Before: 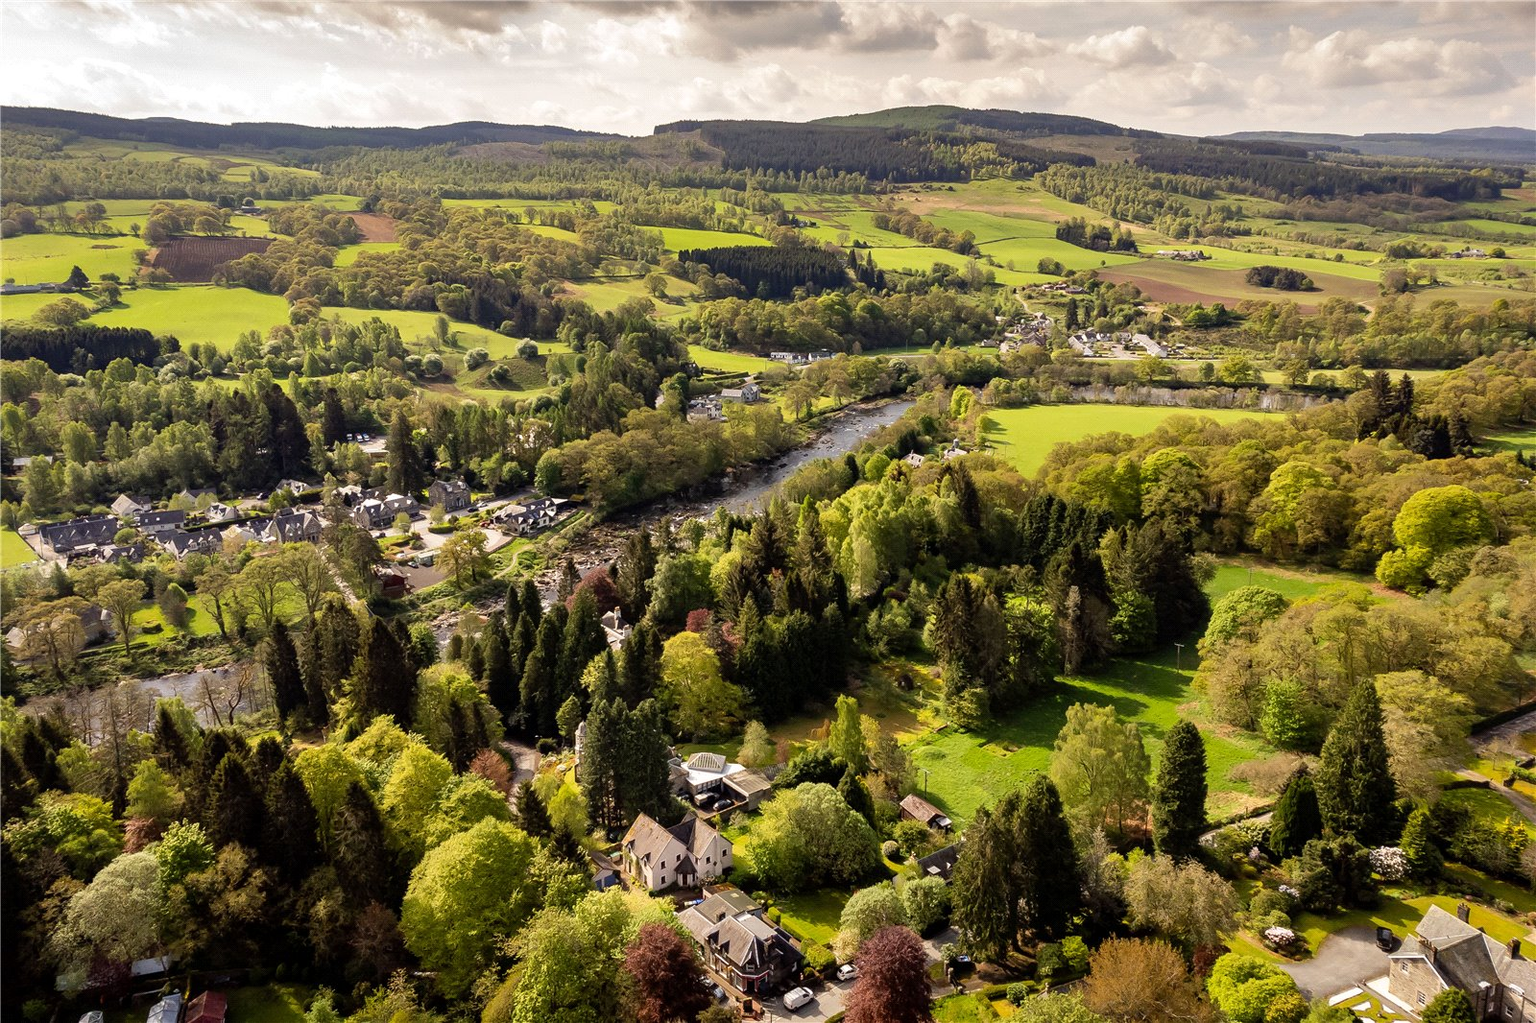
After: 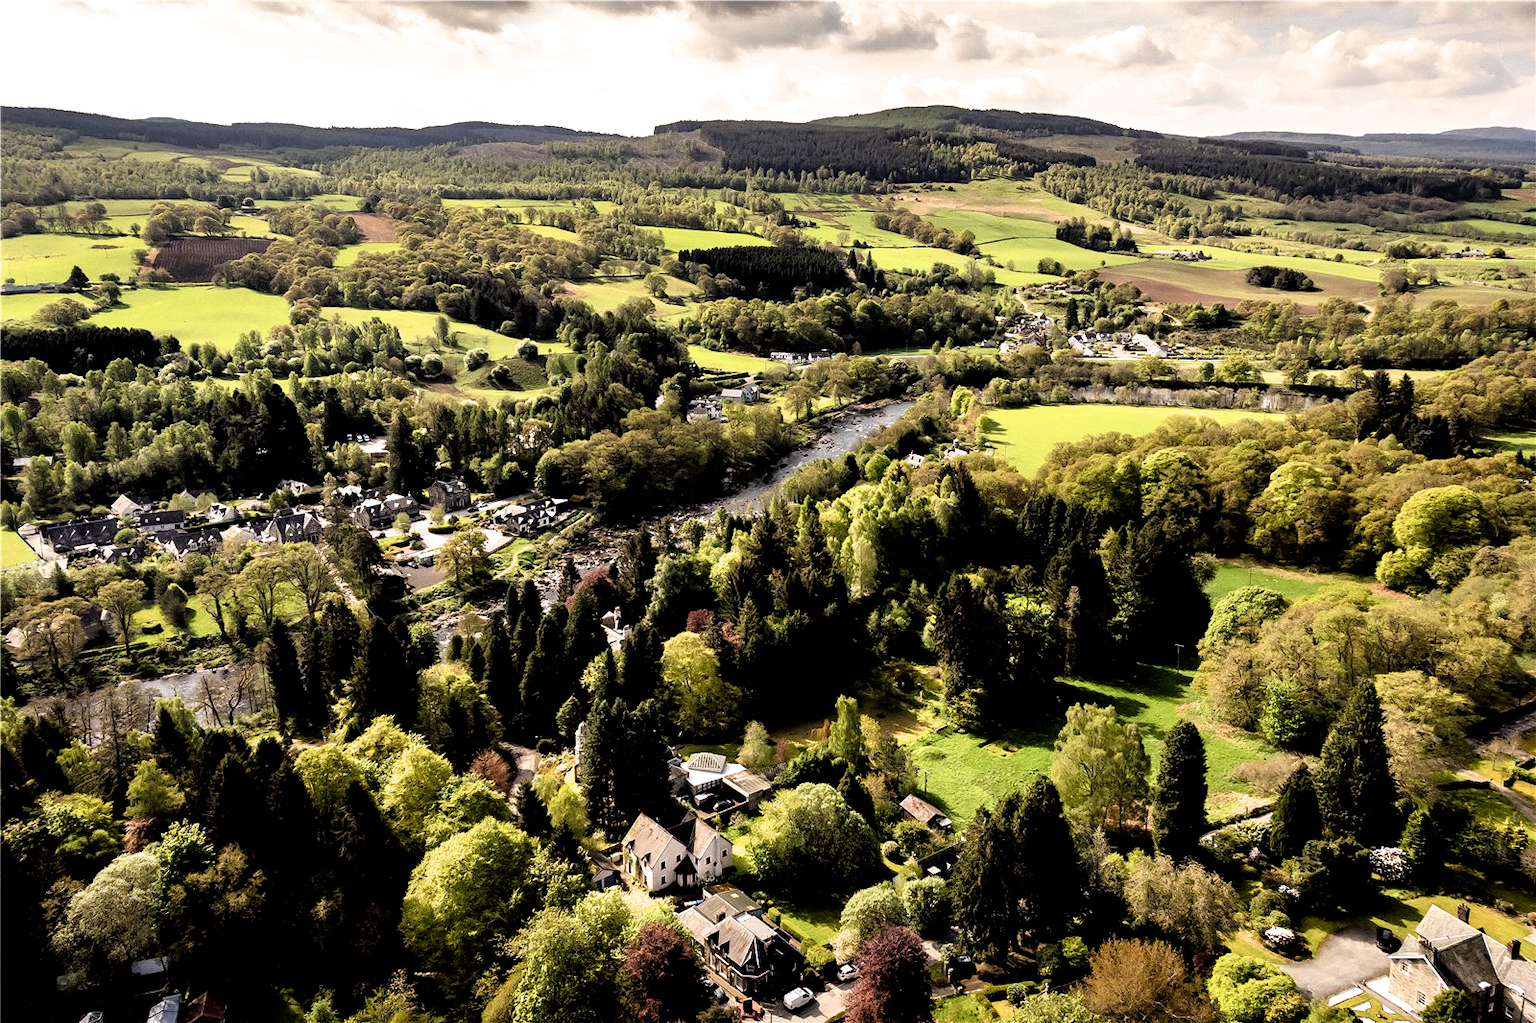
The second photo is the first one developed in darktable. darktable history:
shadows and highlights: radius 334.93, shadows 63.48, highlights 6.06, compress 87.7%, highlights color adjustment 39.73%, soften with gaussian
filmic rgb: black relative exposure -3.63 EV, white relative exposure 2.16 EV, hardness 3.62
